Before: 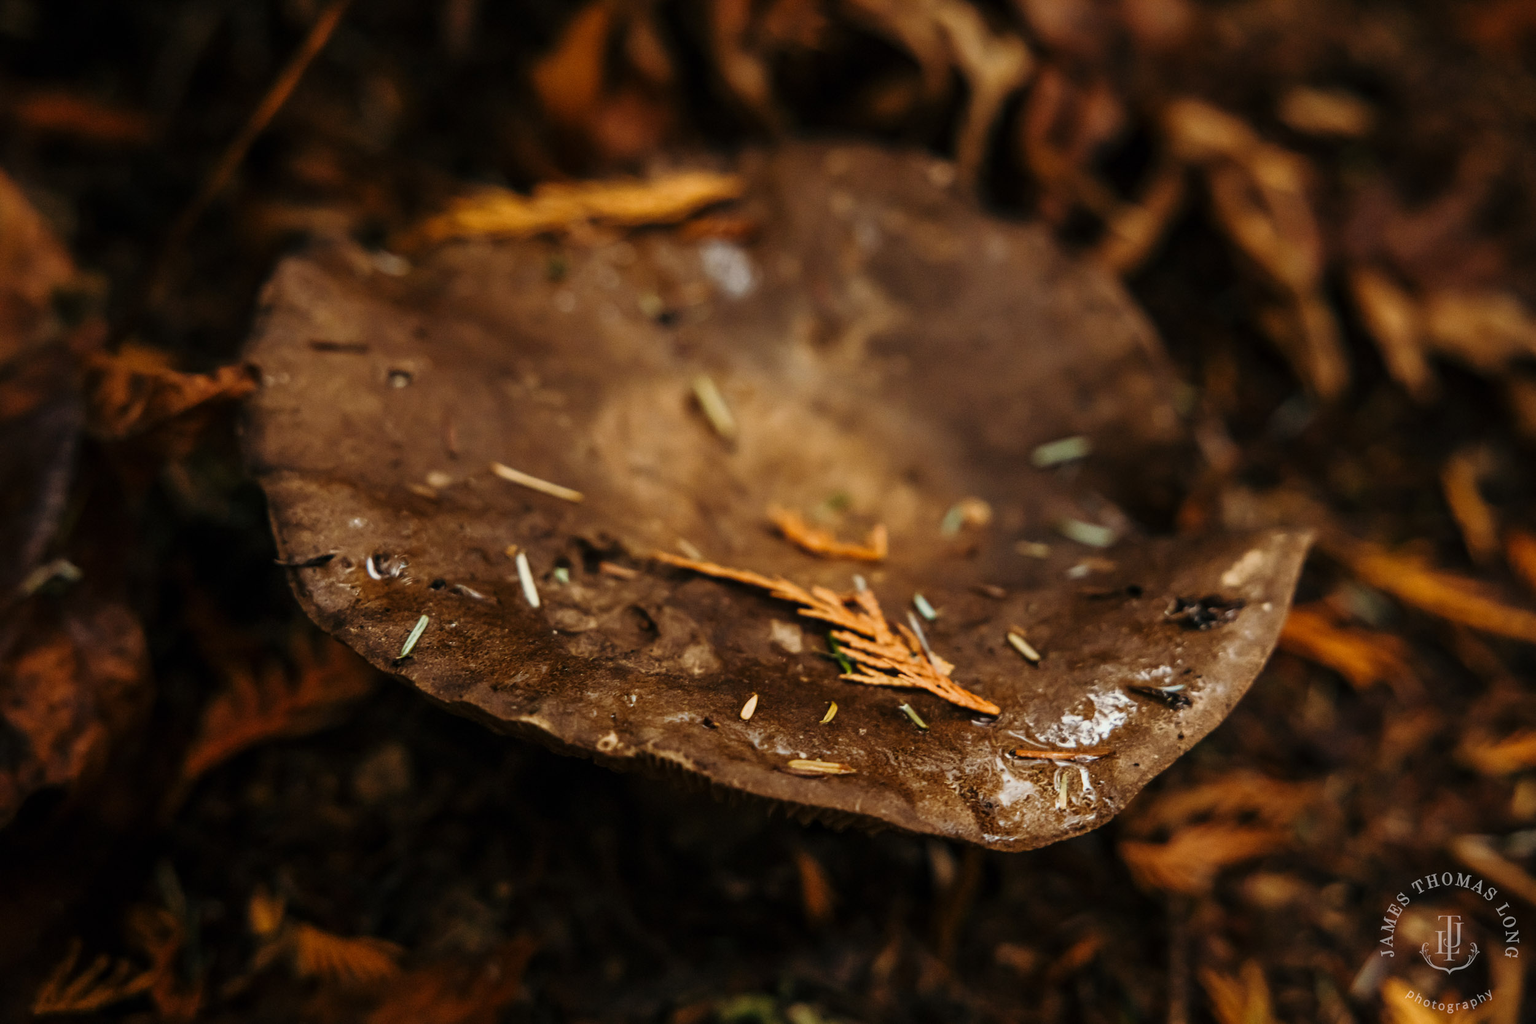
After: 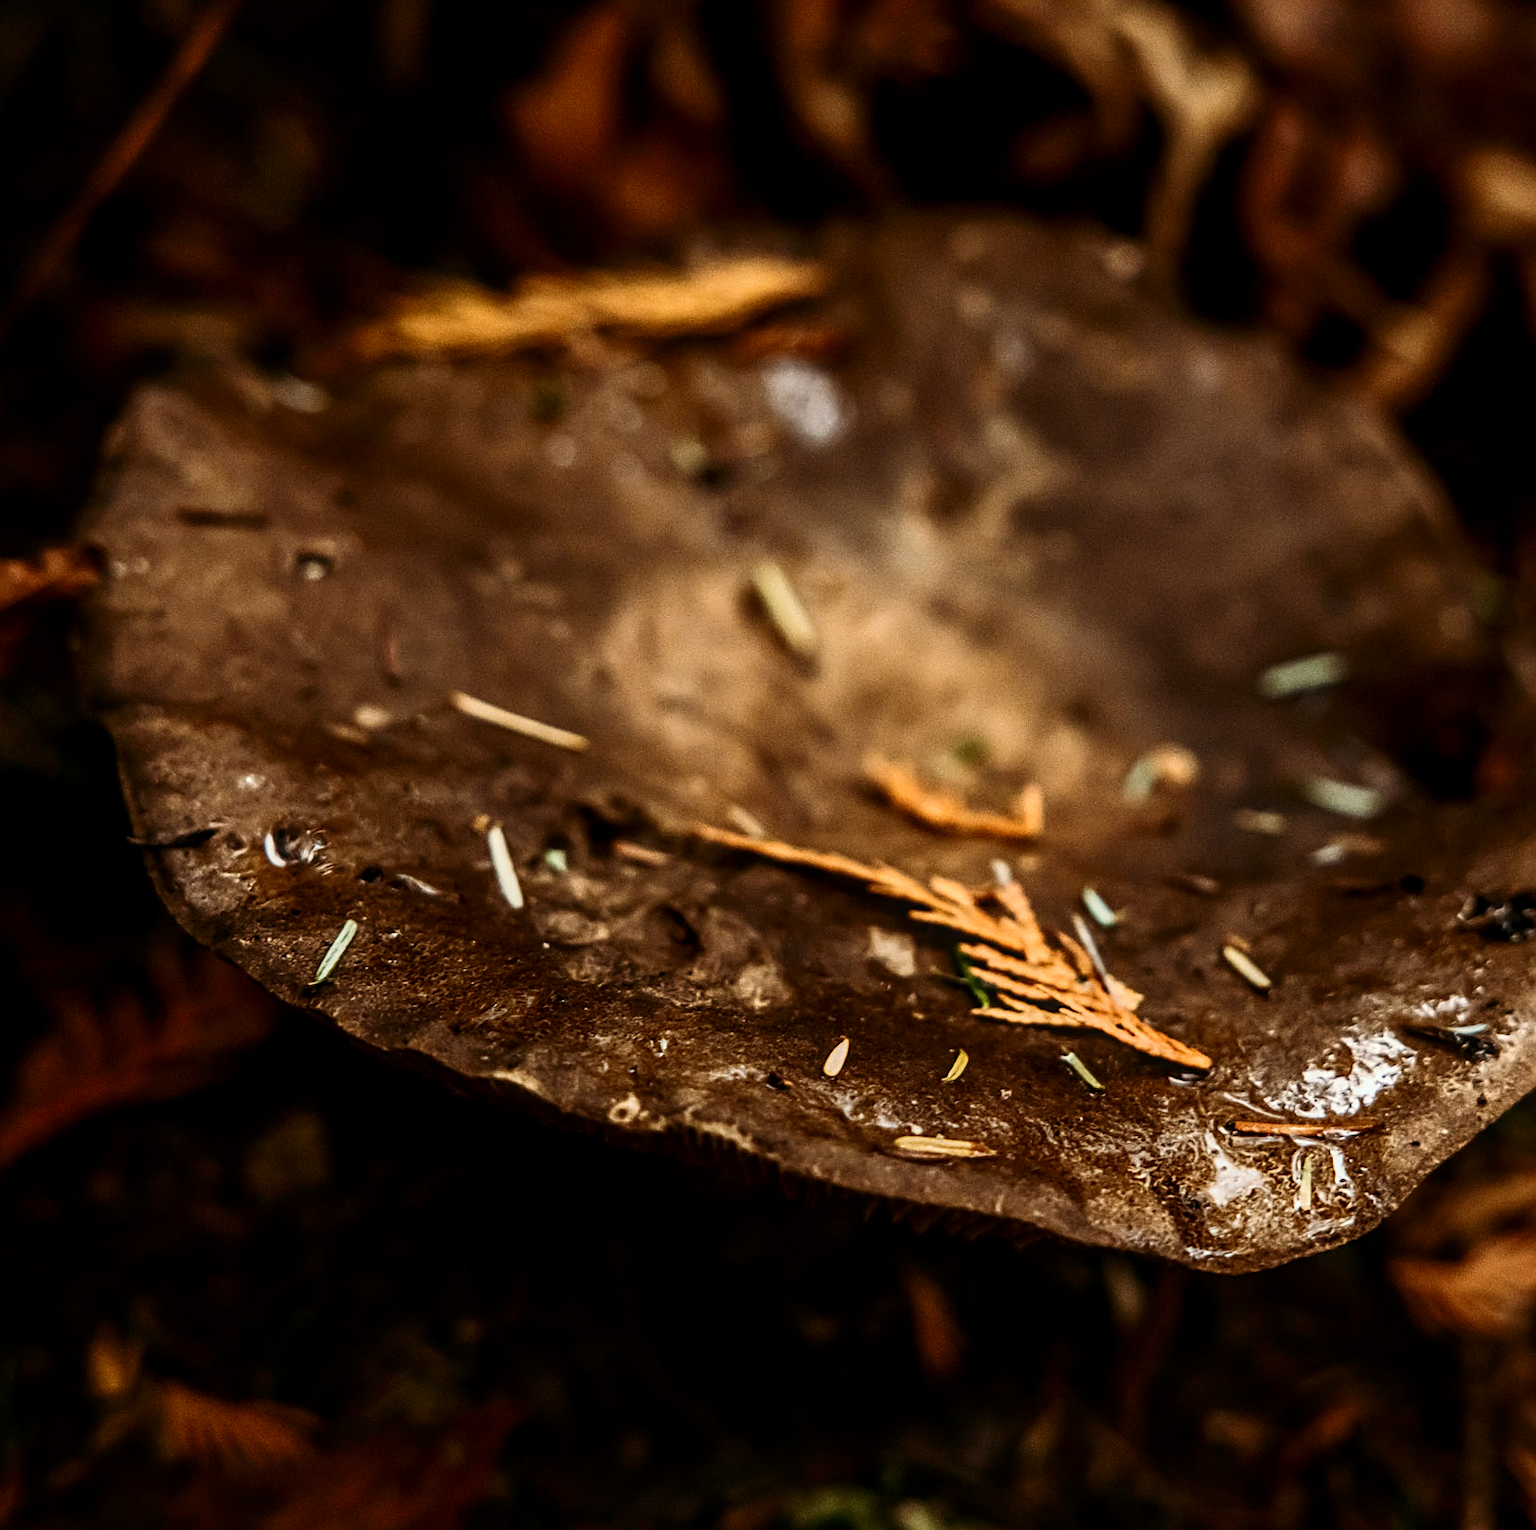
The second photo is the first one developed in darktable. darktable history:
contrast brightness saturation: contrast 0.278
local contrast: on, module defaults
sharpen: on, module defaults
crop and rotate: left 12.384%, right 20.709%
